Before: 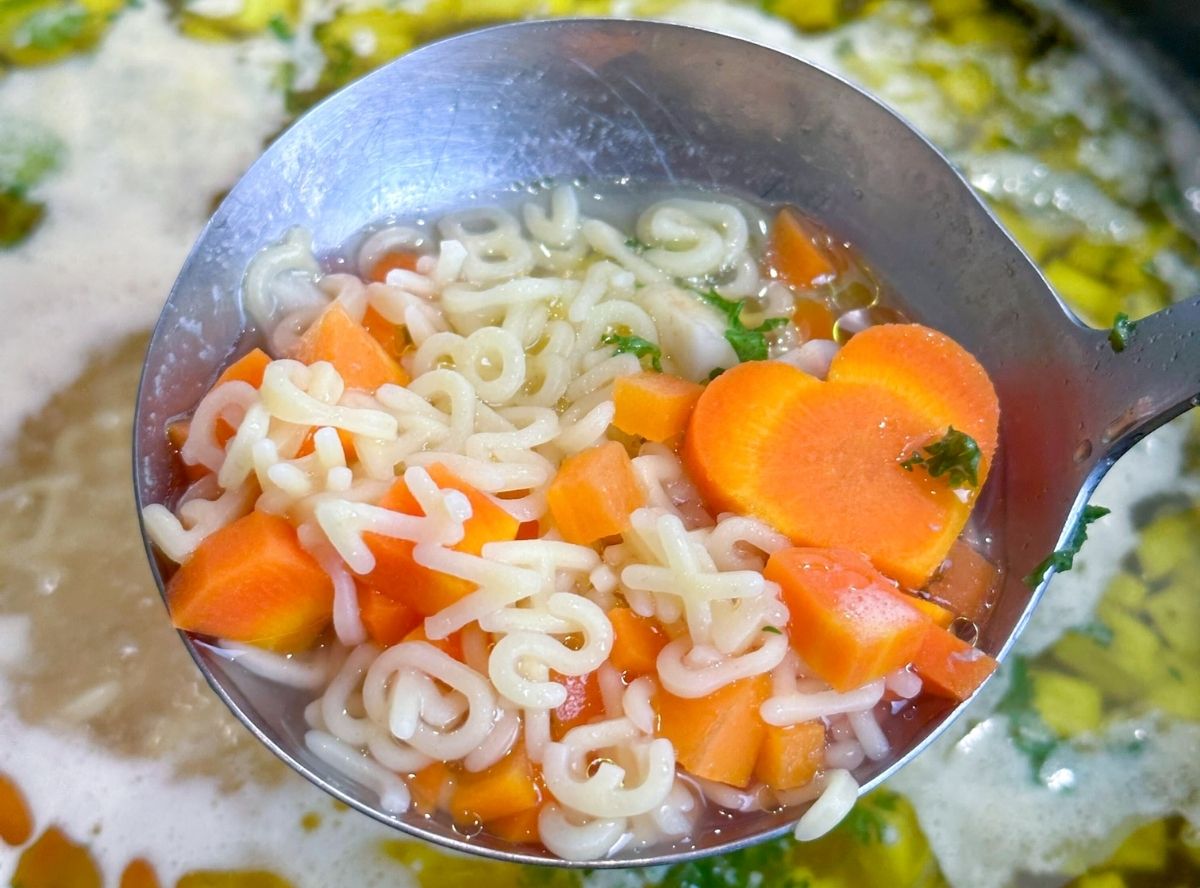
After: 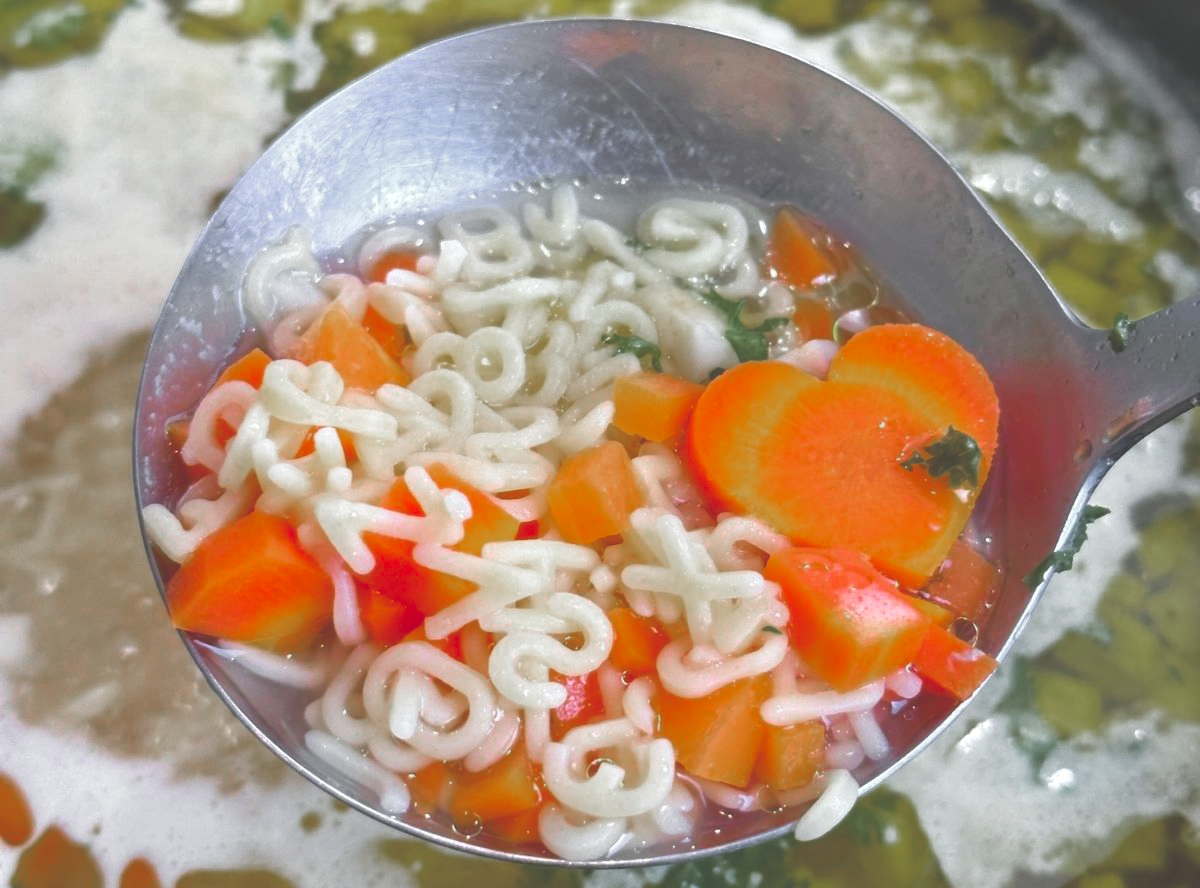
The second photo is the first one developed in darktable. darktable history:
exposure: black level correction -0.041, exposure 0.064 EV, compensate highlight preservation false
color zones: curves: ch0 [(0, 0.48) (0.209, 0.398) (0.305, 0.332) (0.429, 0.493) (0.571, 0.5) (0.714, 0.5) (0.857, 0.5) (1, 0.48)]; ch1 [(0, 0.736) (0.143, 0.625) (0.225, 0.371) (0.429, 0.256) (0.571, 0.241) (0.714, 0.213) (0.857, 0.48) (1, 0.736)]; ch2 [(0, 0.448) (0.143, 0.498) (0.286, 0.5) (0.429, 0.5) (0.571, 0.5) (0.714, 0.5) (0.857, 0.5) (1, 0.448)]
